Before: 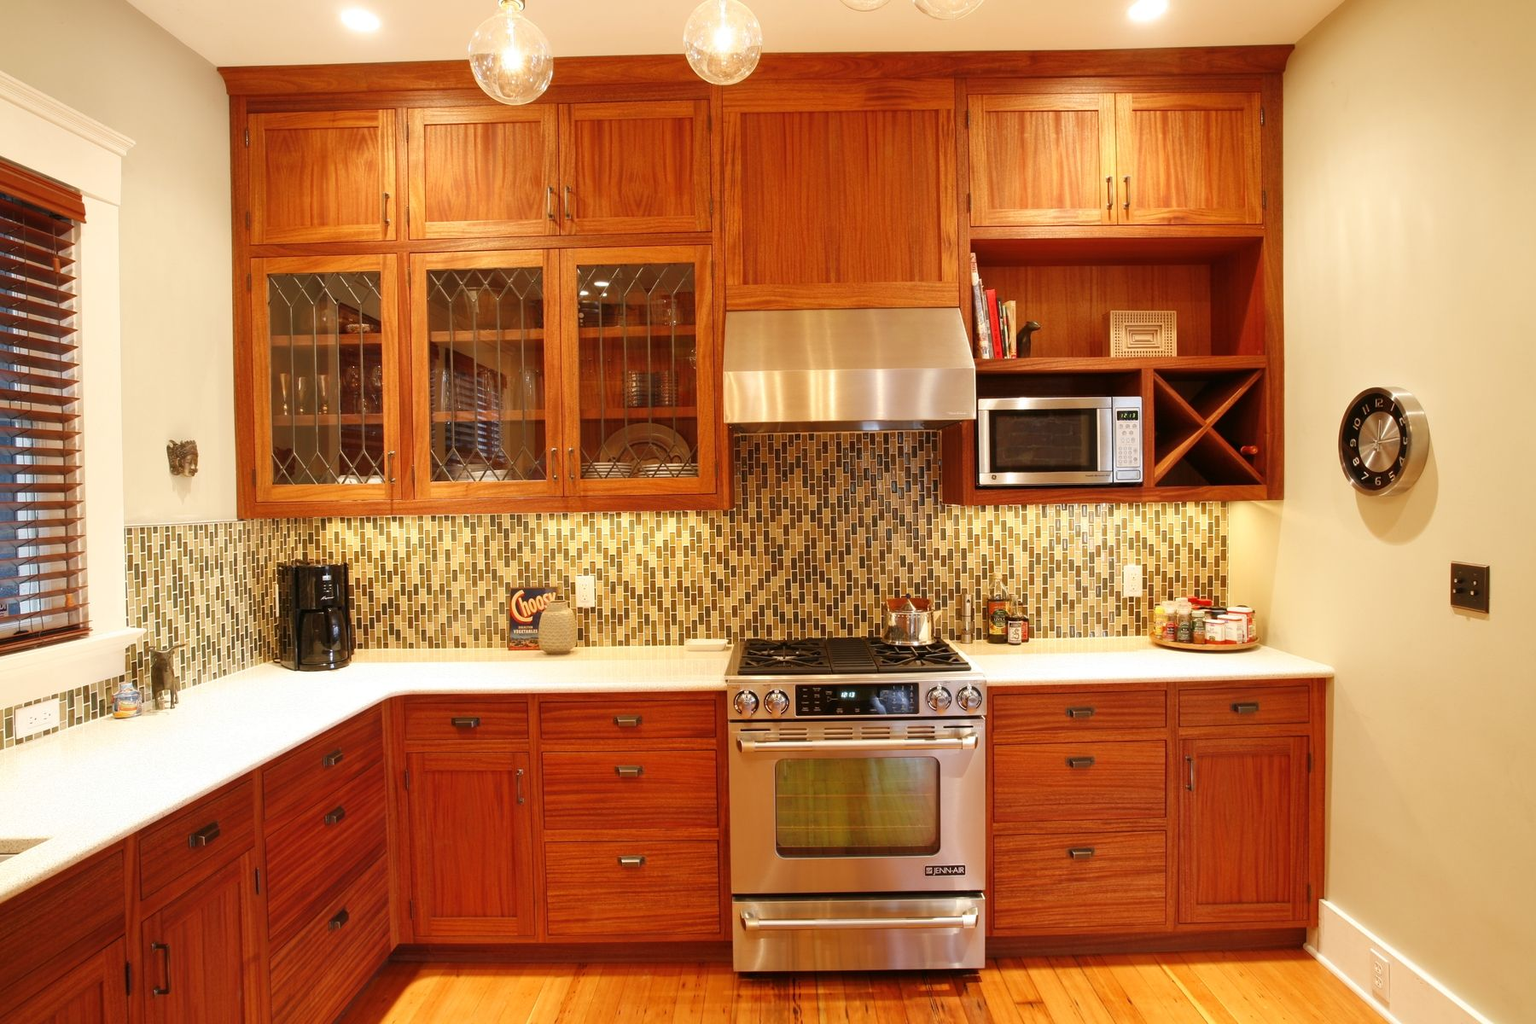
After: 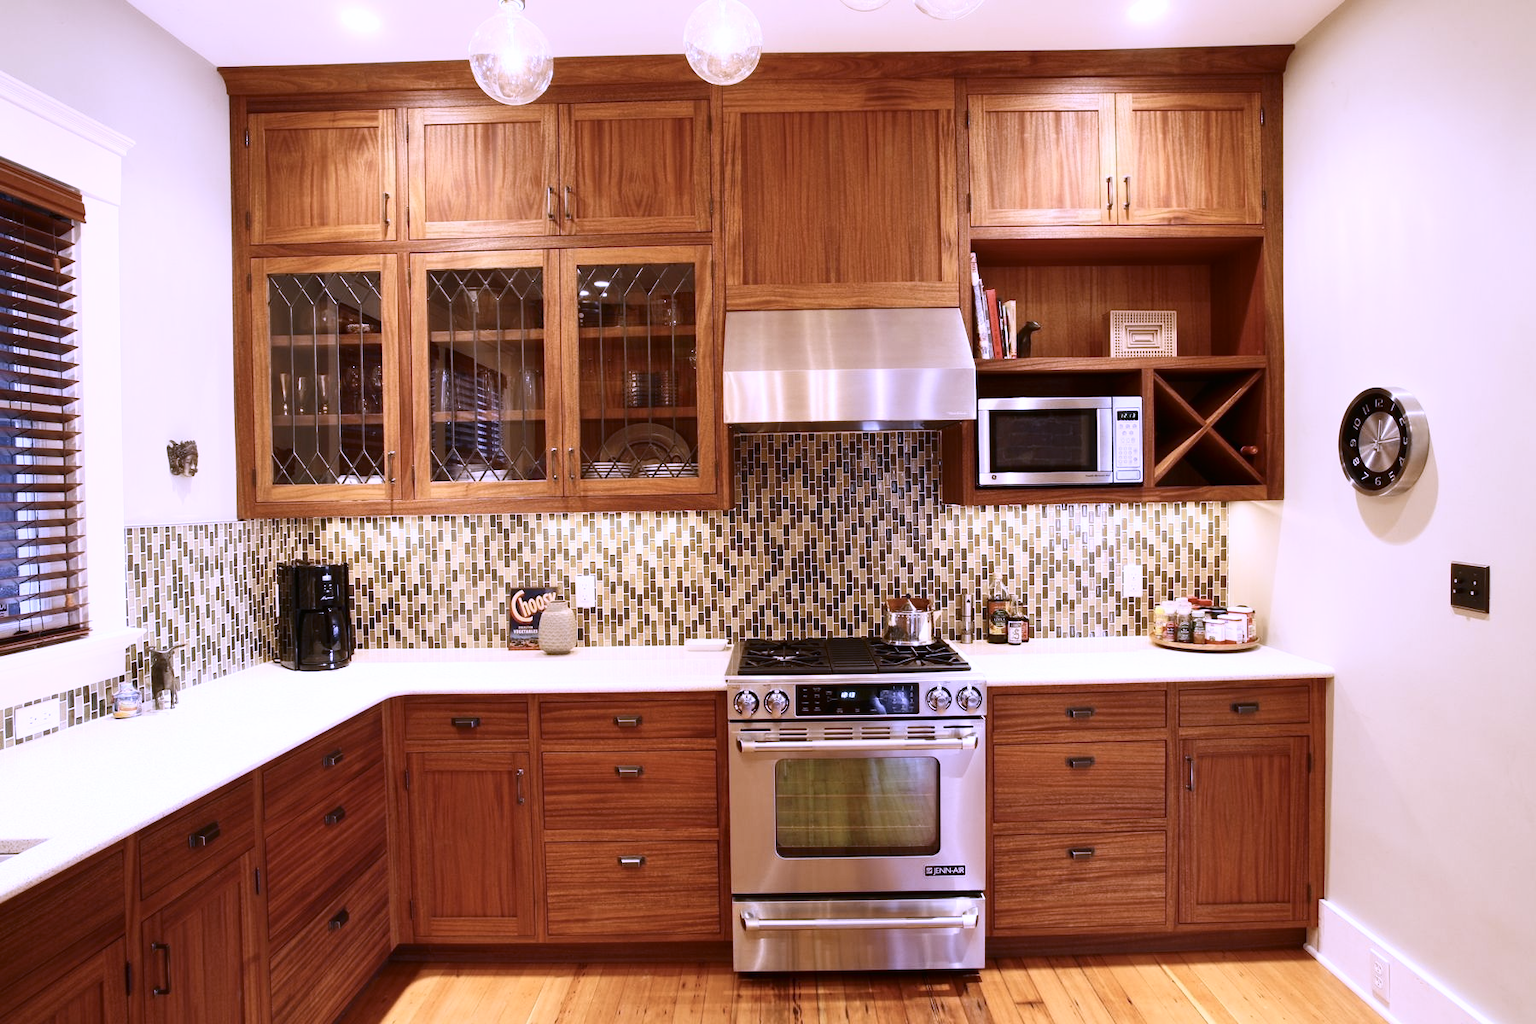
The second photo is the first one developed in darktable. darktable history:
white balance: red 0.98, blue 1.61
contrast brightness saturation: contrast 0.25, saturation -0.31
